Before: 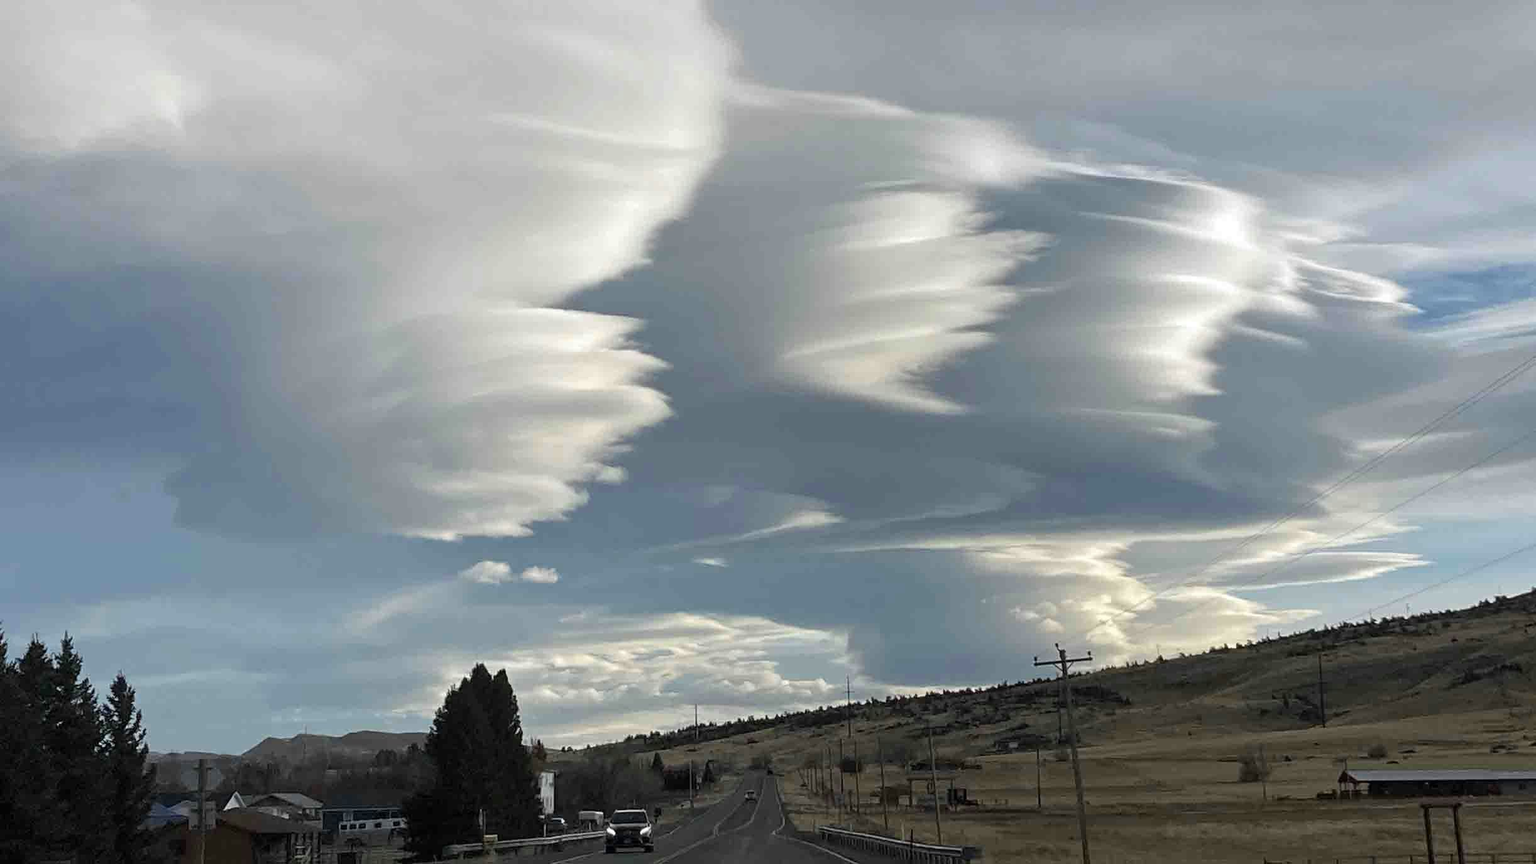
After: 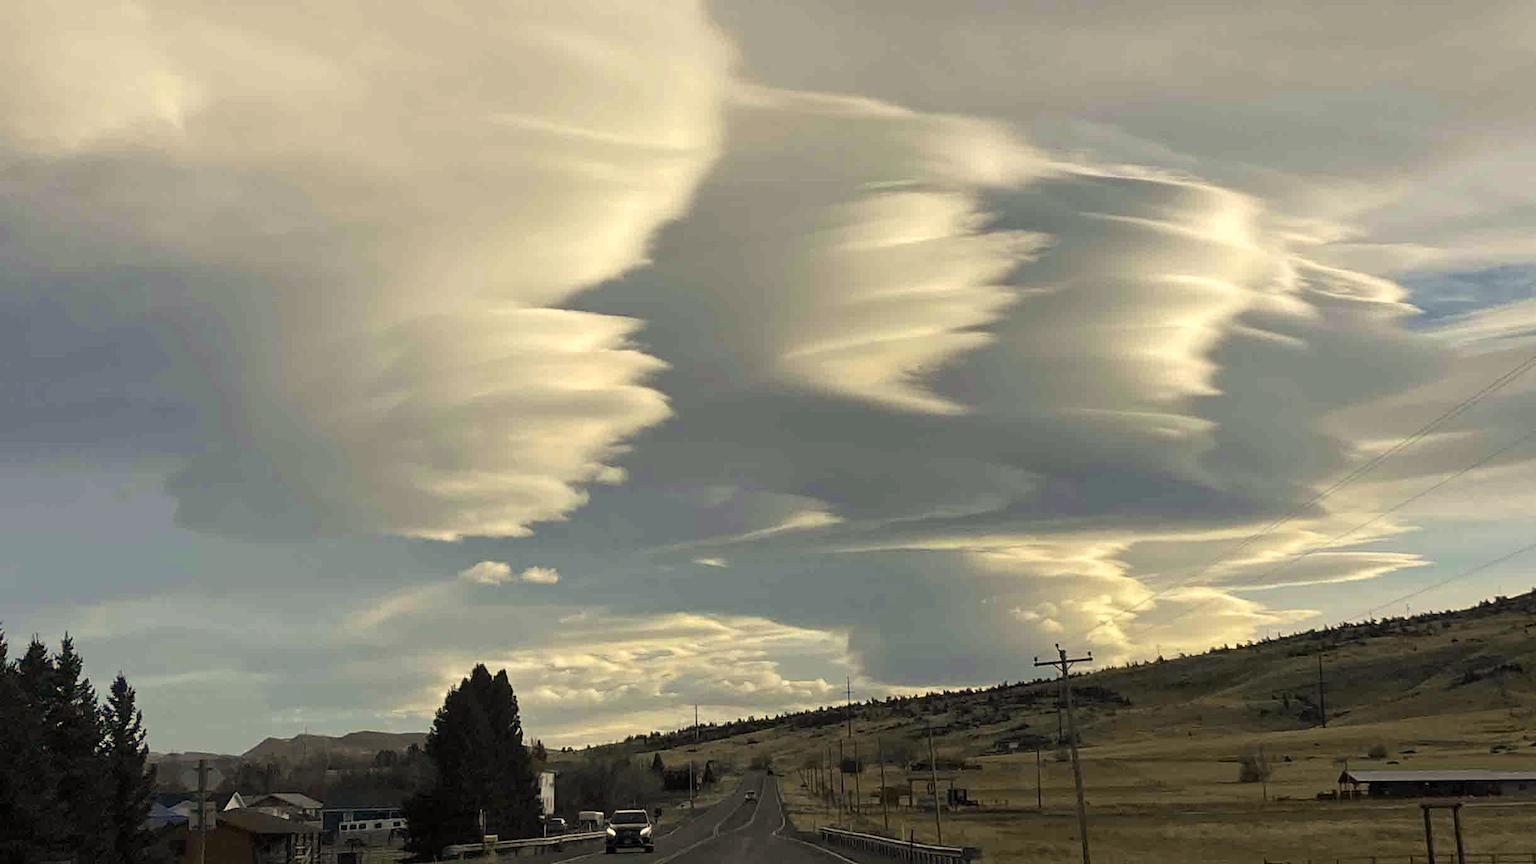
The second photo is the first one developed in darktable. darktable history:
color correction: highlights a* 2.7, highlights b* 22.82
